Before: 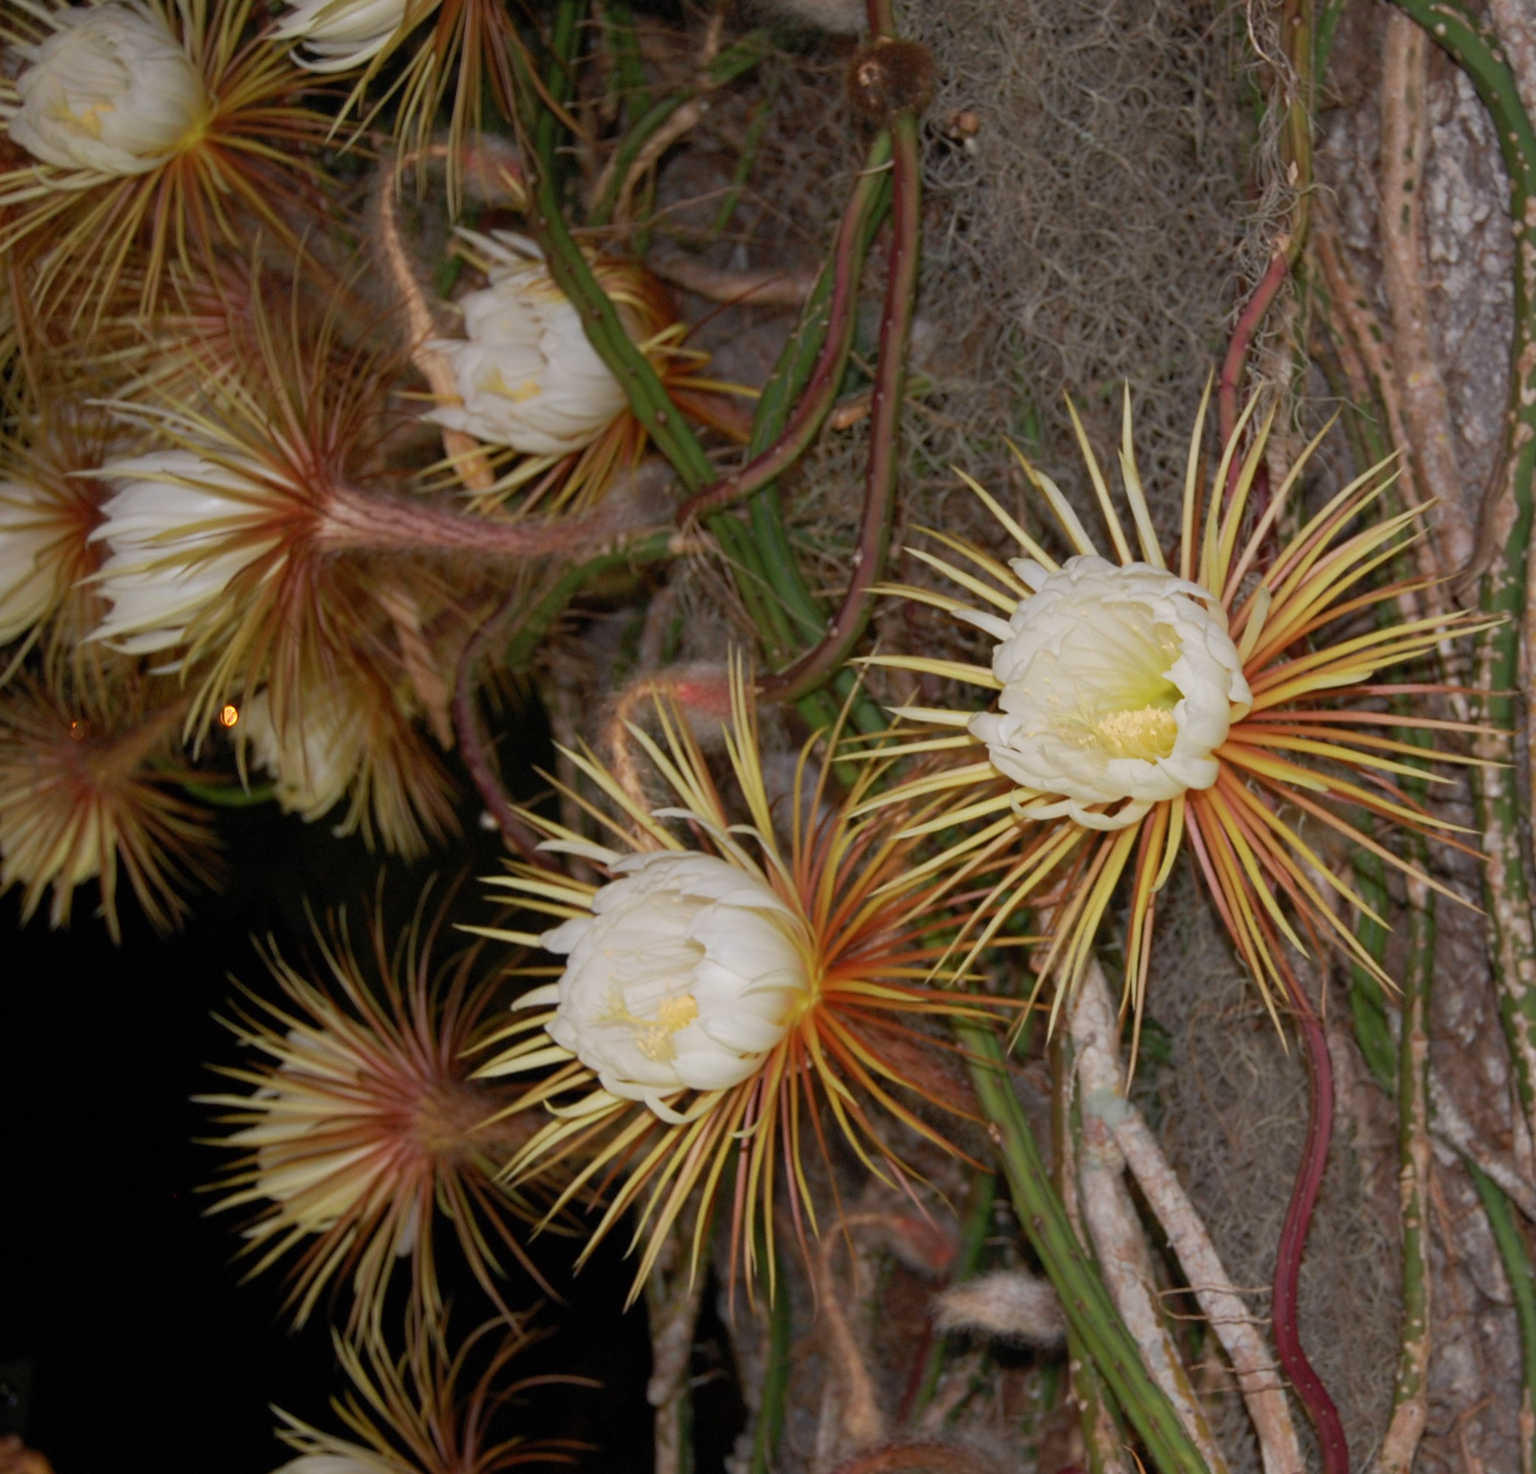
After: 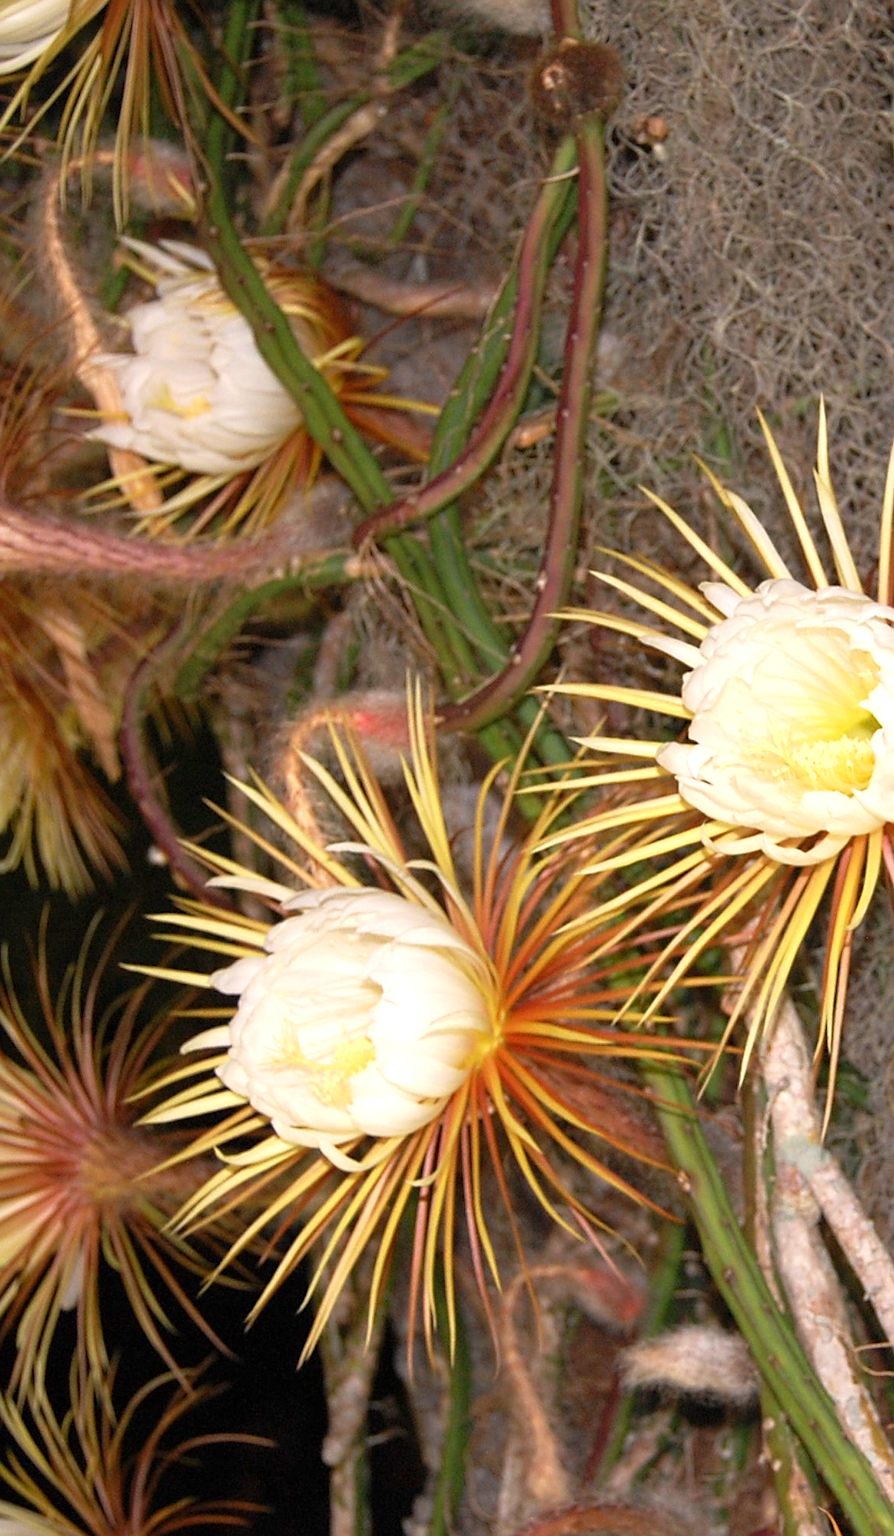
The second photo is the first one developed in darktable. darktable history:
sharpen: amount 0.5
color correction: highlights a* 3.8, highlights b* 5.13
exposure: exposure 1 EV, compensate highlight preservation false
crop: left 22.056%, right 22.067%, bottom 0.015%
